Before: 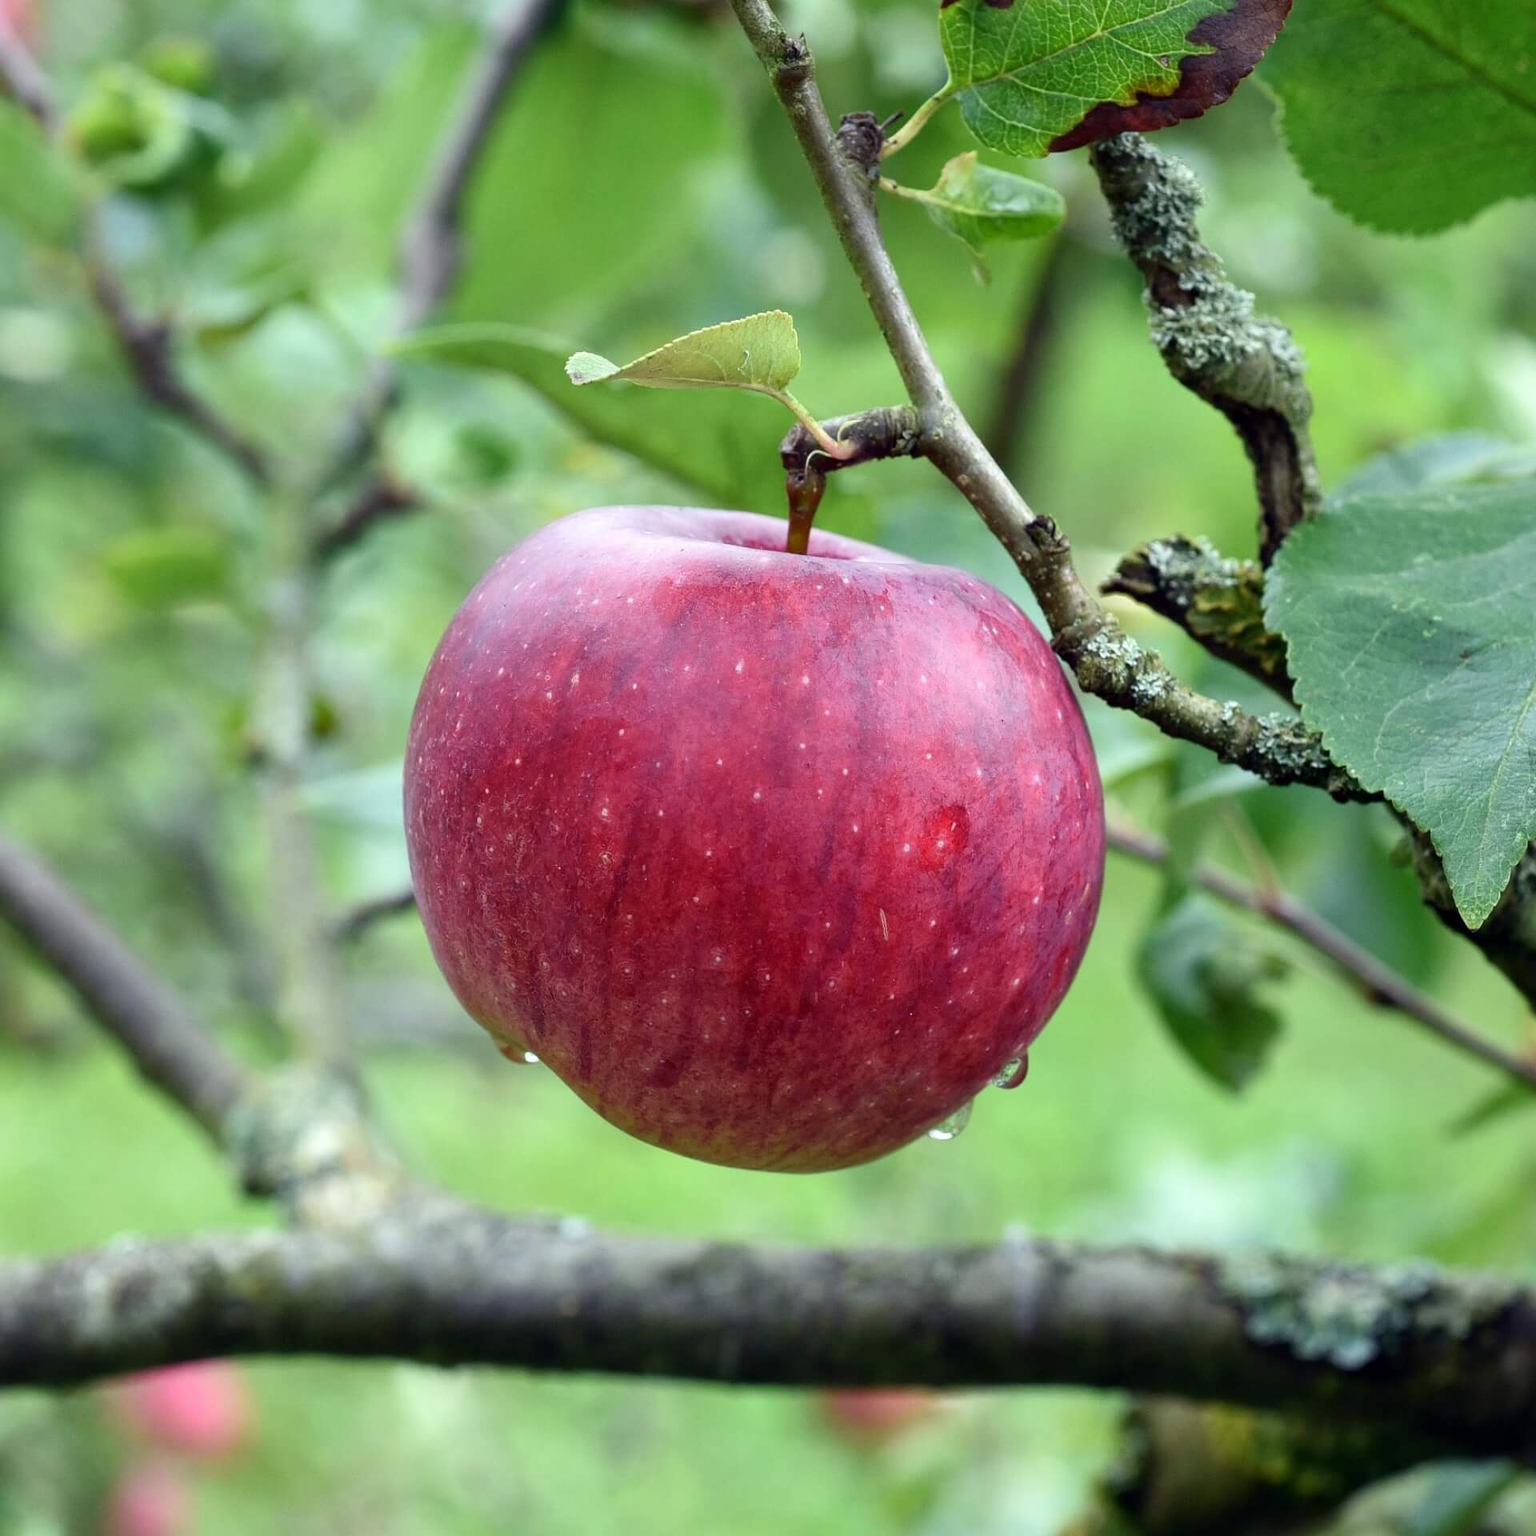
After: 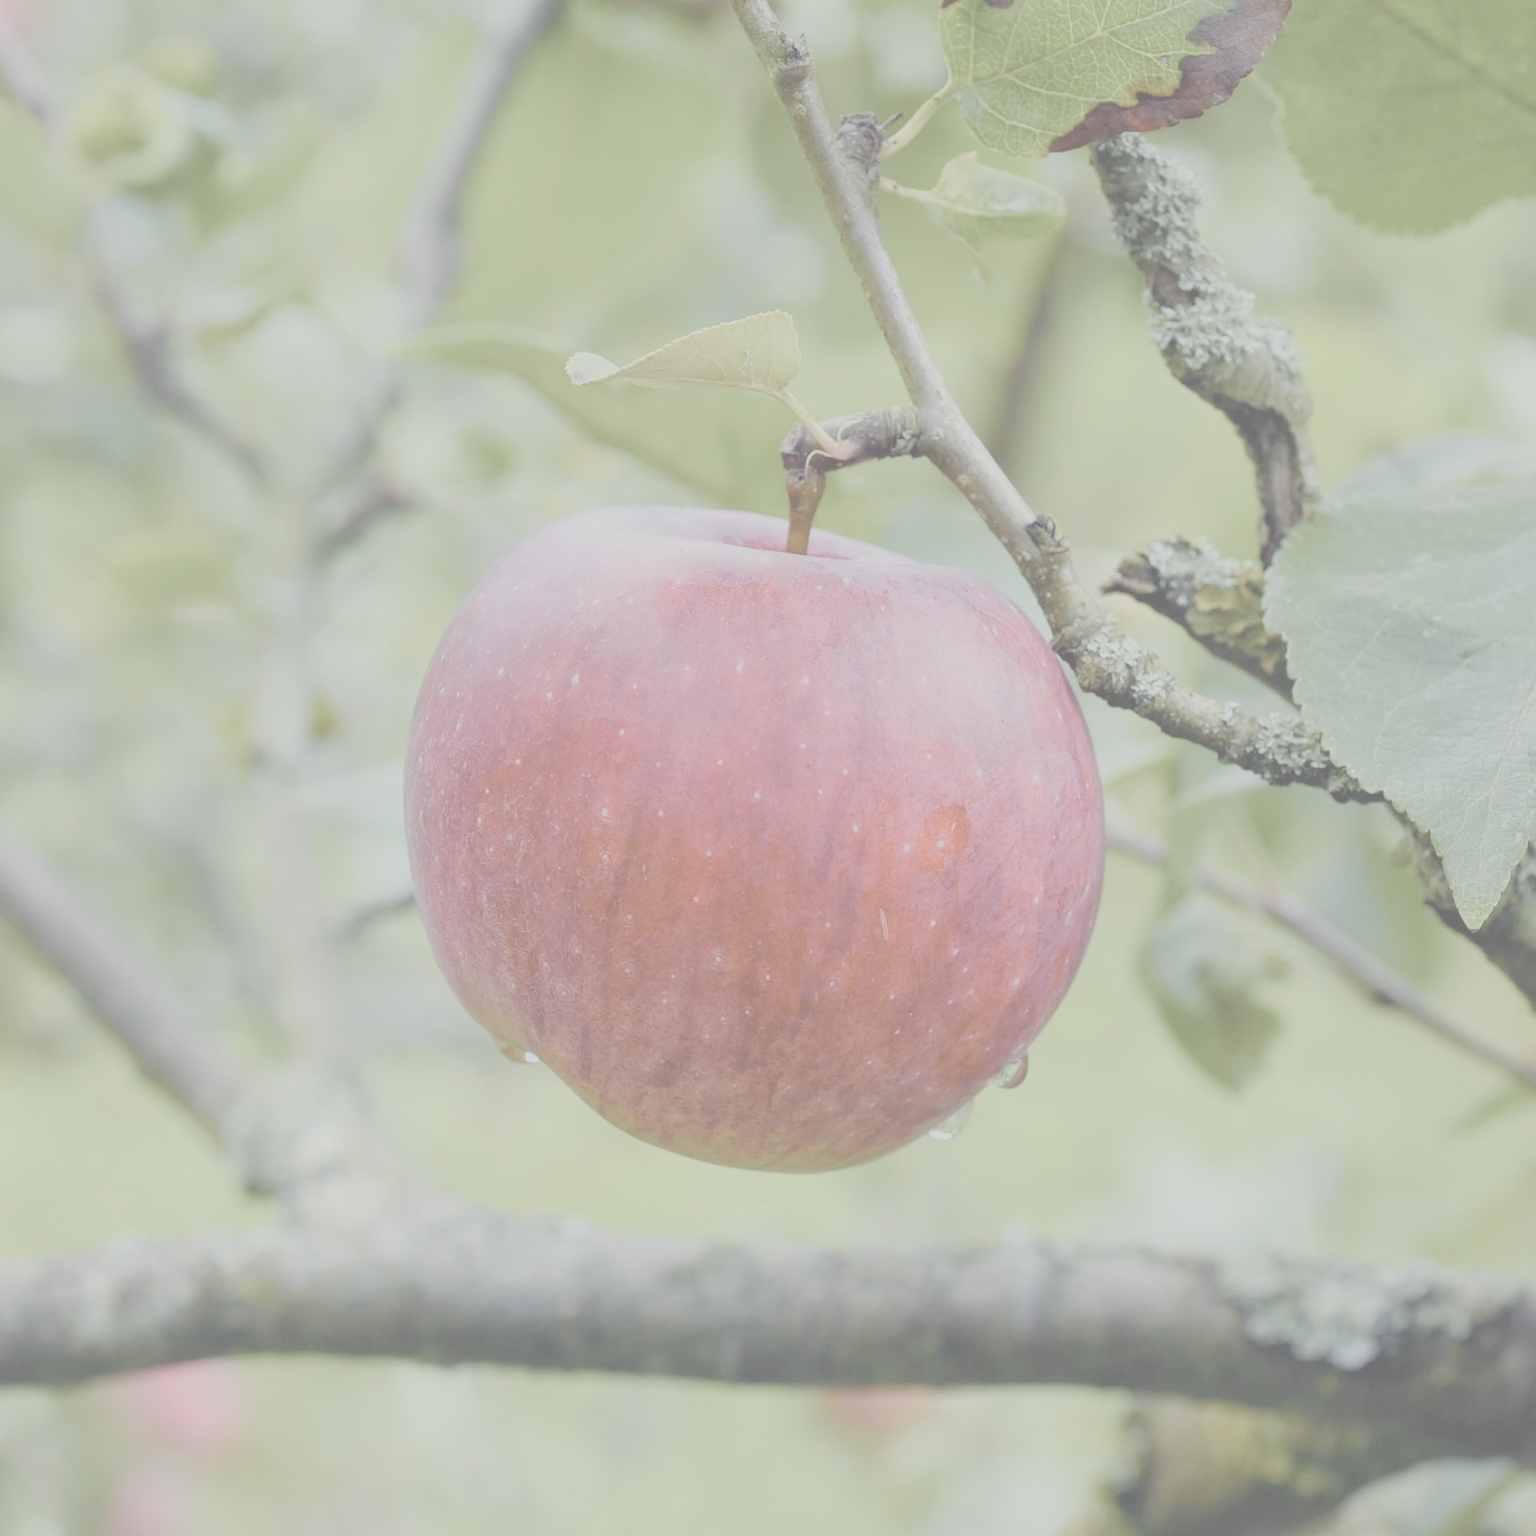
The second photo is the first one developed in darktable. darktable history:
color balance rgb: shadows lift › chroma 1%, shadows lift › hue 113°, highlights gain › chroma 0.2%, highlights gain › hue 333°, perceptual saturation grading › global saturation 20%, perceptual saturation grading › highlights -50%, perceptual saturation grading › shadows 25%, contrast -10%
tone curve: curves: ch0 [(0, 0.014) (0.036, 0.047) (0.15, 0.156) (0.27, 0.258) (0.511, 0.506) (0.761, 0.741) (1, 0.919)]; ch1 [(0, 0) (0.179, 0.173) (0.322, 0.32) (0.429, 0.431) (0.502, 0.5) (0.519, 0.522) (0.562, 0.575) (0.631, 0.65) (0.72, 0.692) (1, 1)]; ch2 [(0, 0) (0.29, 0.295) (0.404, 0.436) (0.497, 0.498) (0.533, 0.556) (0.599, 0.607) (0.696, 0.707) (1, 1)], color space Lab, independent channels, preserve colors none
contrast brightness saturation: contrast -0.32, brightness 0.75, saturation -0.78
